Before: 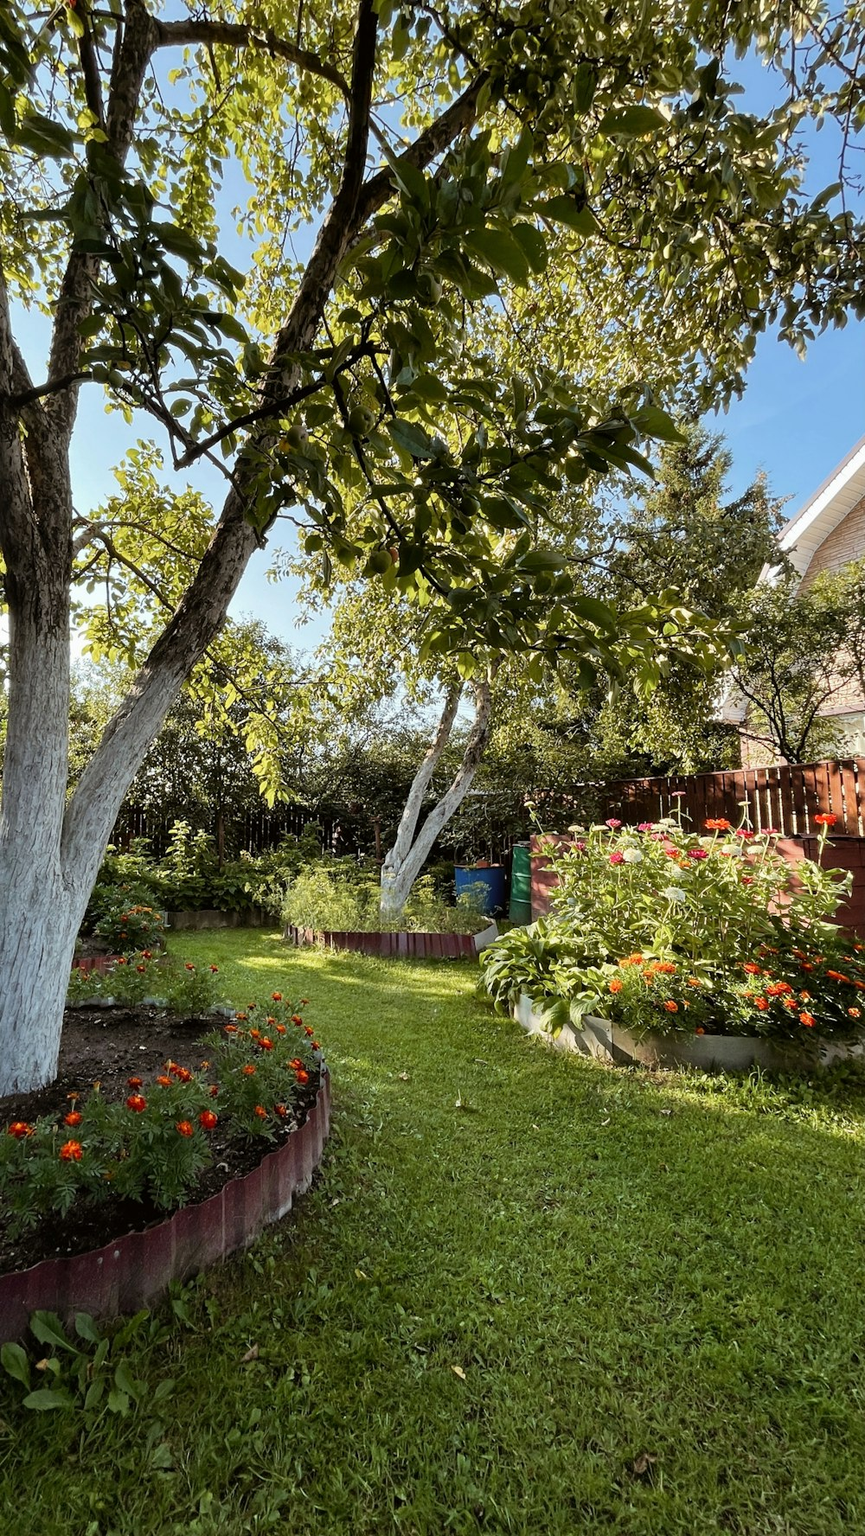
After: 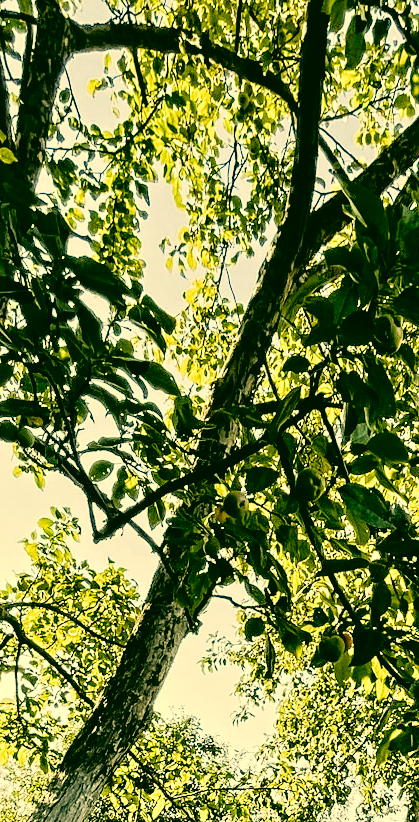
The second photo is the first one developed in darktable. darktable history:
tone curve: curves: ch0 [(0, 0) (0.003, 0.011) (0.011, 0.014) (0.025, 0.023) (0.044, 0.035) (0.069, 0.047) (0.1, 0.065) (0.136, 0.098) (0.177, 0.139) (0.224, 0.214) (0.277, 0.306) (0.335, 0.392) (0.399, 0.484) (0.468, 0.584) (0.543, 0.68) (0.623, 0.772) (0.709, 0.847) (0.801, 0.905) (0.898, 0.951) (1, 1)], preserve colors none
color correction: highlights a* 5.62, highlights b* 33.57, shadows a* -25.86, shadows b* 4.02
contrast equalizer: octaves 7, y [[0.5, 0.542, 0.583, 0.625, 0.667, 0.708], [0.5 ×6], [0.5 ×6], [0 ×6], [0 ×6]]
crop and rotate: left 10.817%, top 0.062%, right 47.194%, bottom 53.626%
